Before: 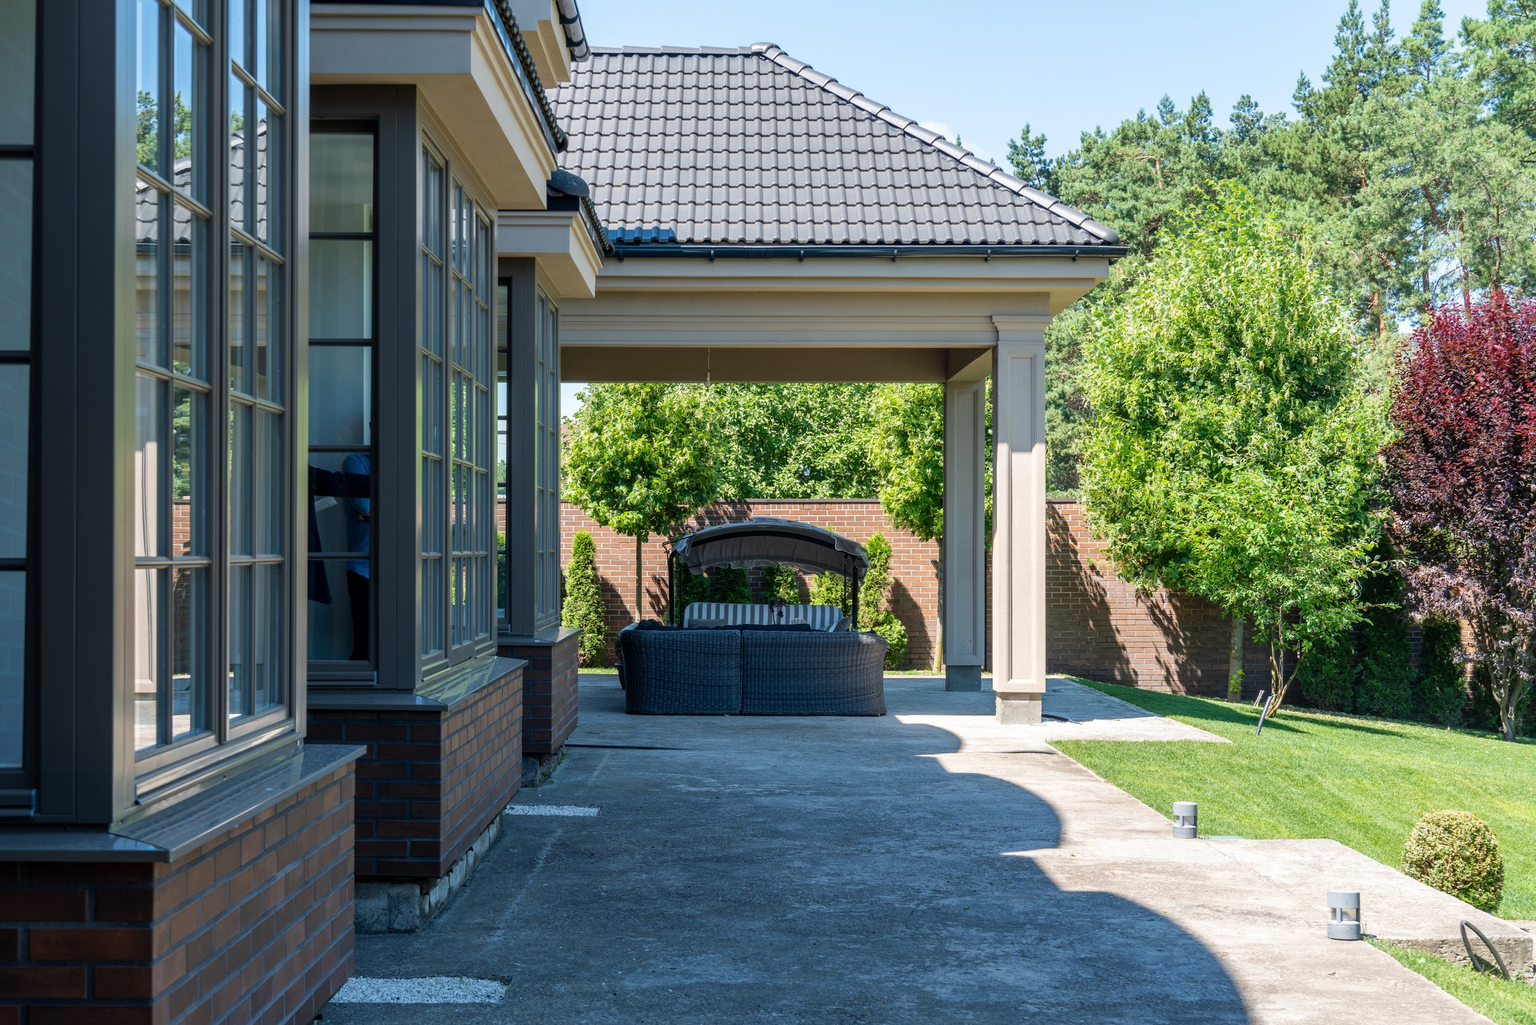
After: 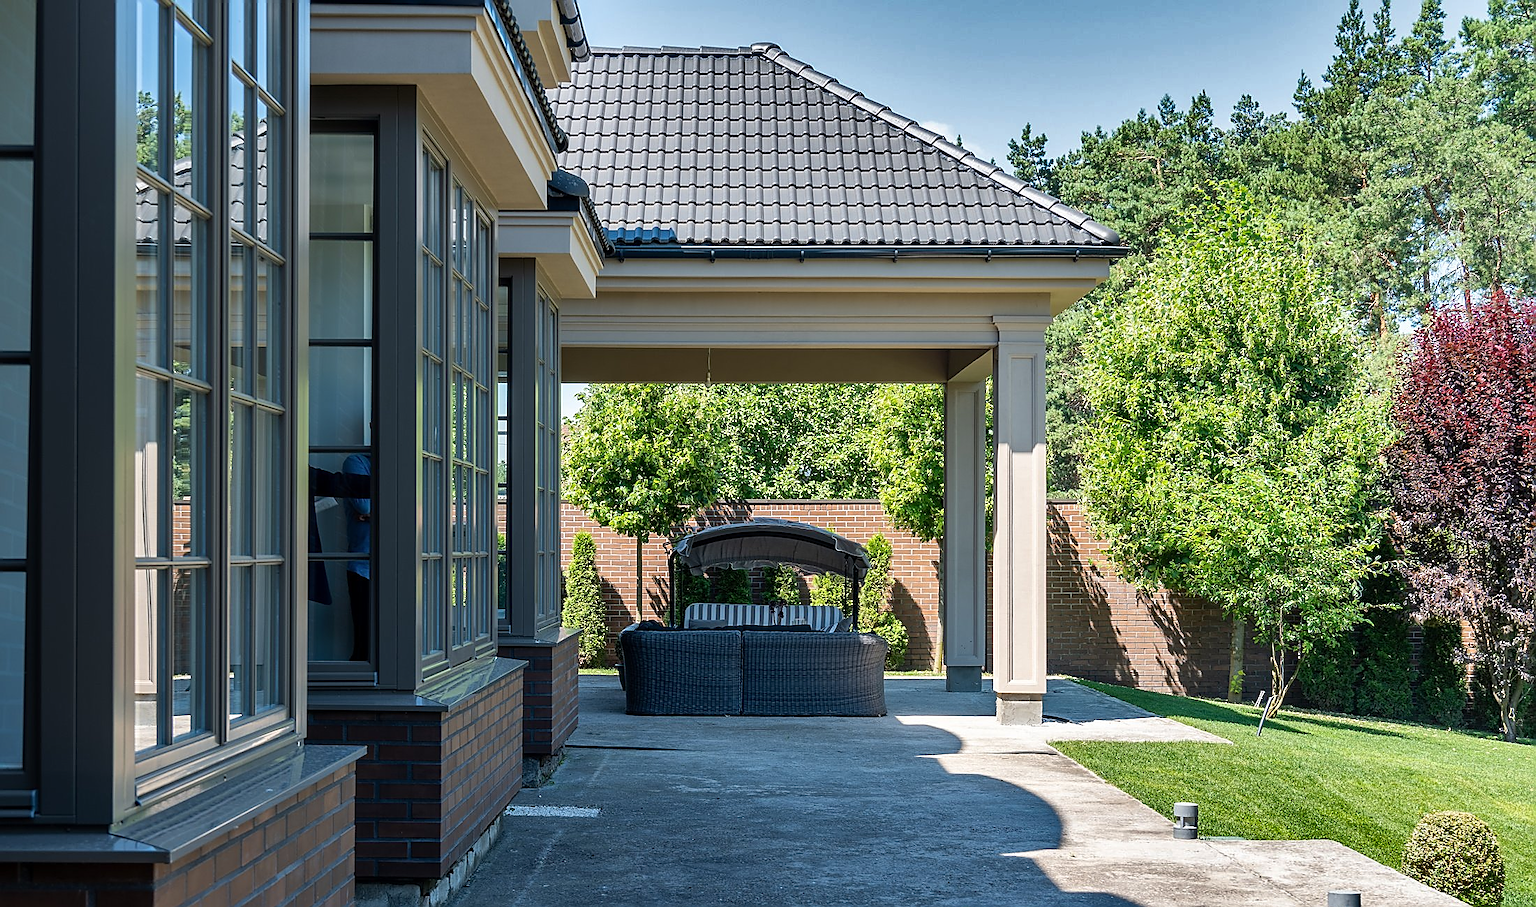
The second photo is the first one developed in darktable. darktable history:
crop and rotate: top 0%, bottom 11.49%
shadows and highlights: shadows 24.5, highlights -78.15, soften with gaussian
sharpen: radius 1.4, amount 1.25, threshold 0.7
